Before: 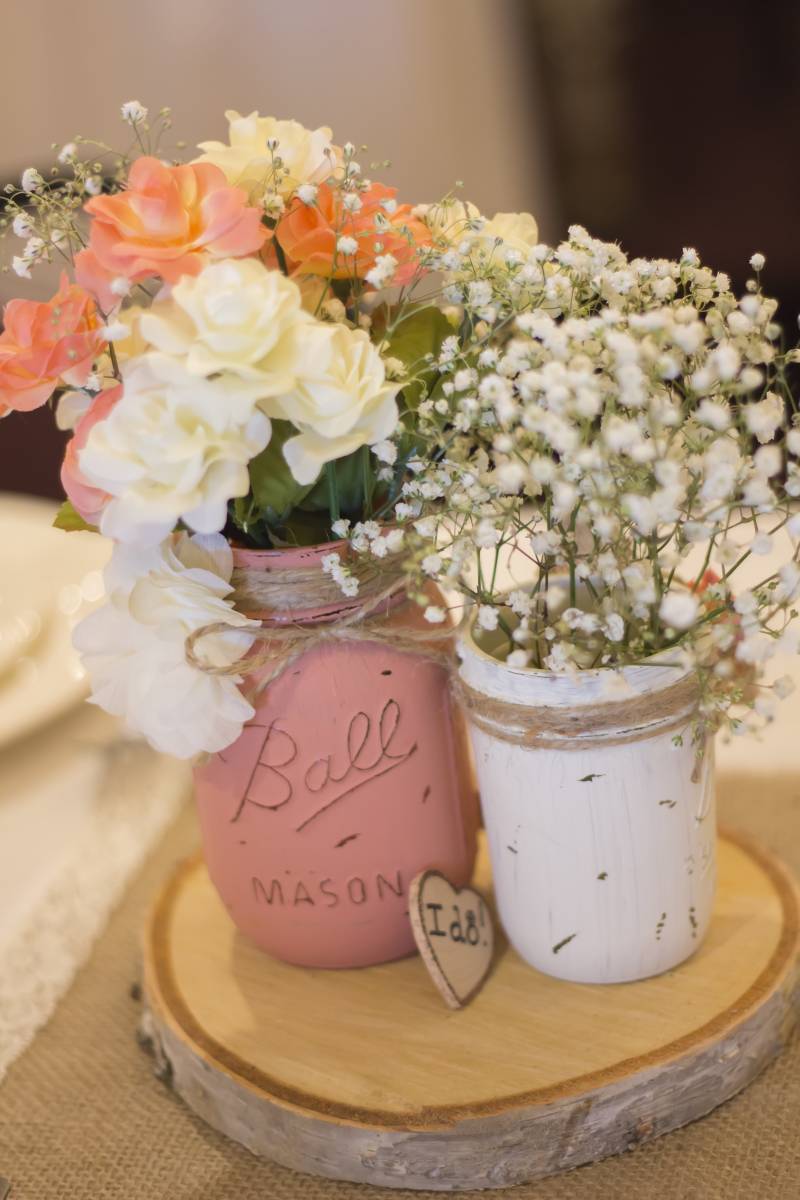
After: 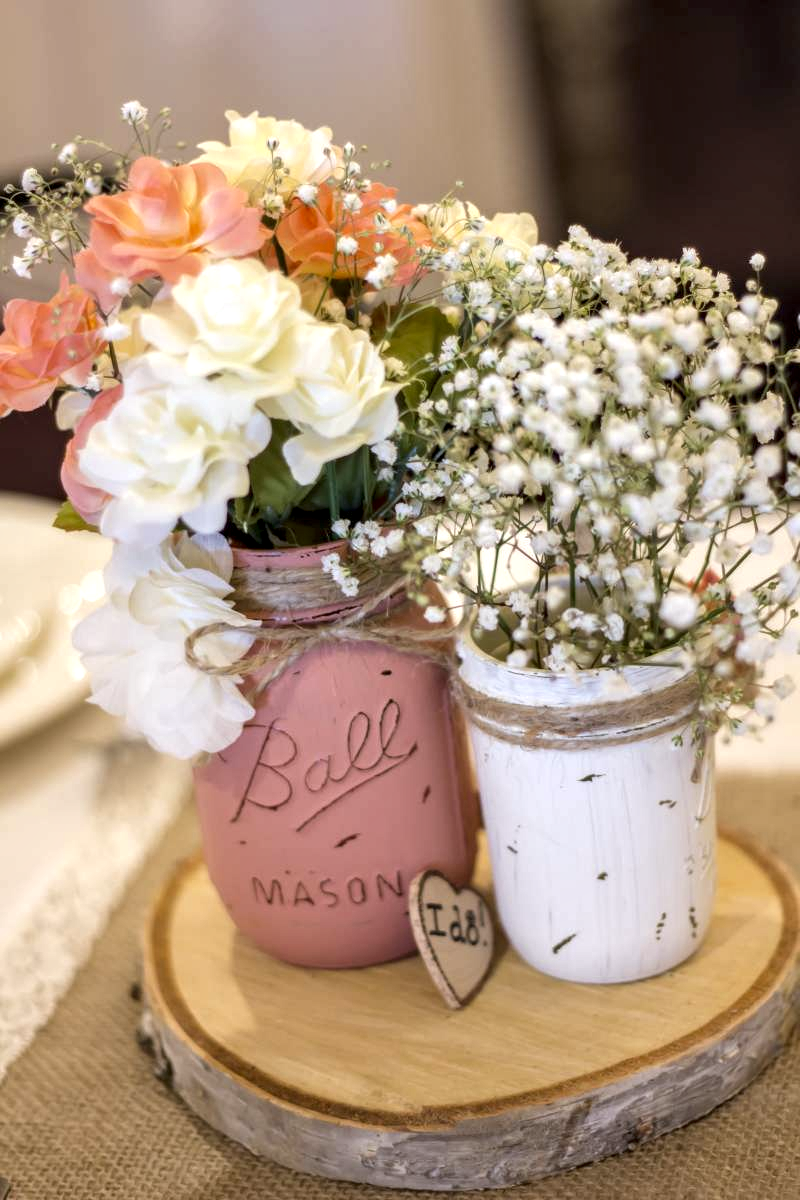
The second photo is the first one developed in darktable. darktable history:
local contrast: highlights 60%, shadows 60%, detail 160%
levels: levels [0, 0.476, 0.951]
white balance: red 0.974, blue 1.044
